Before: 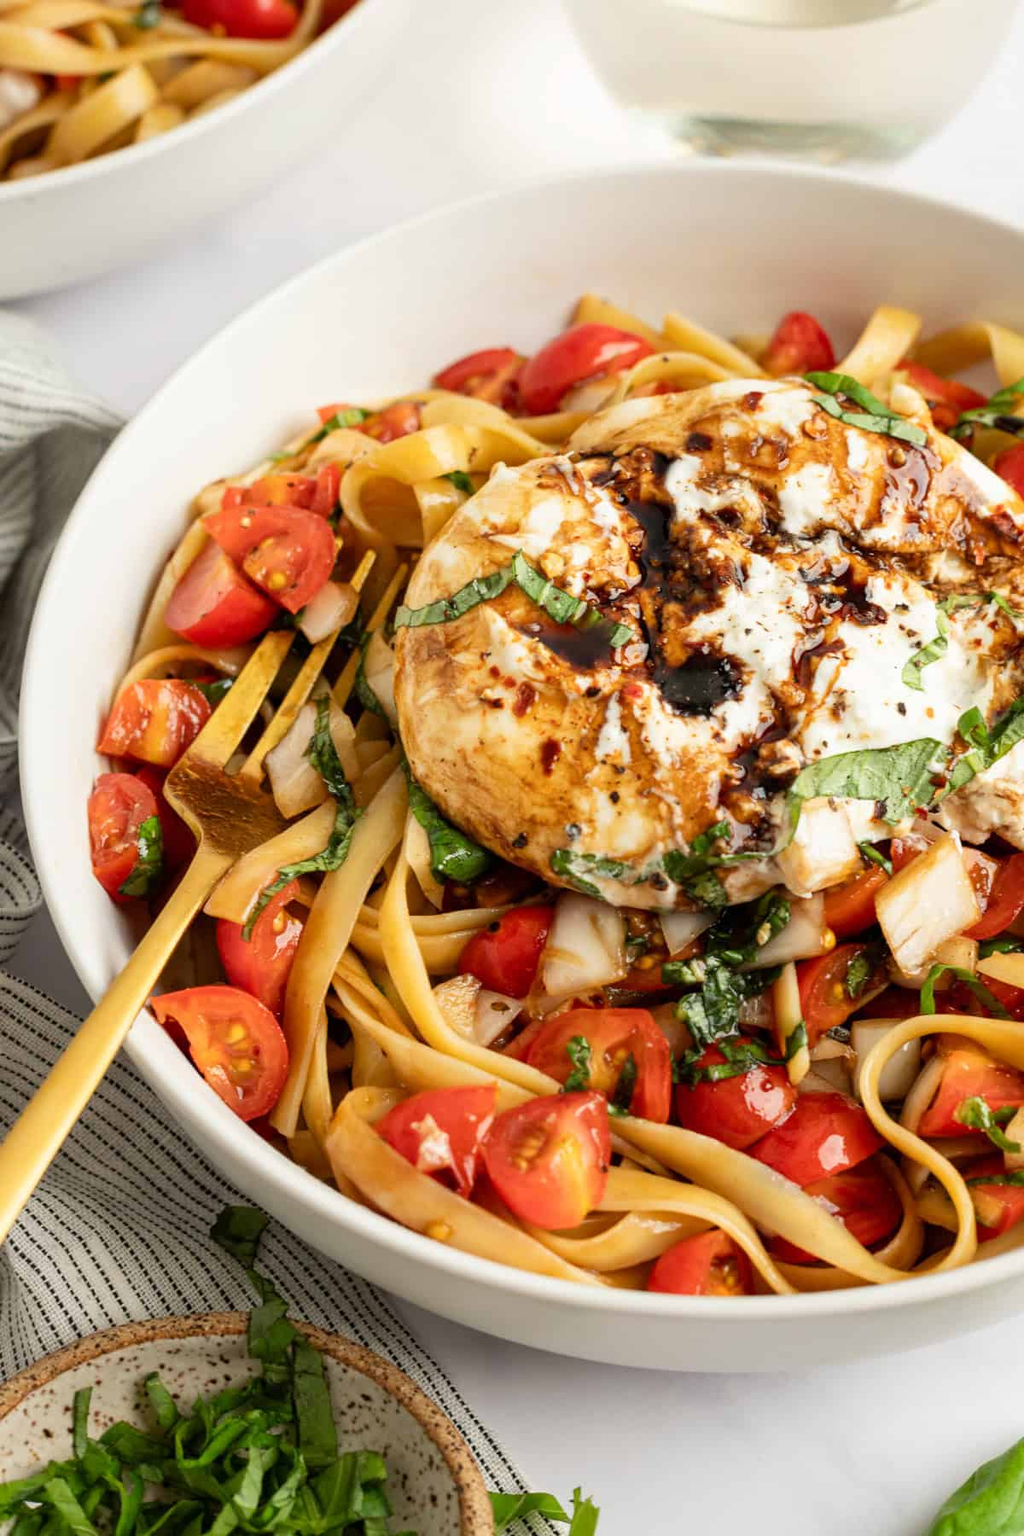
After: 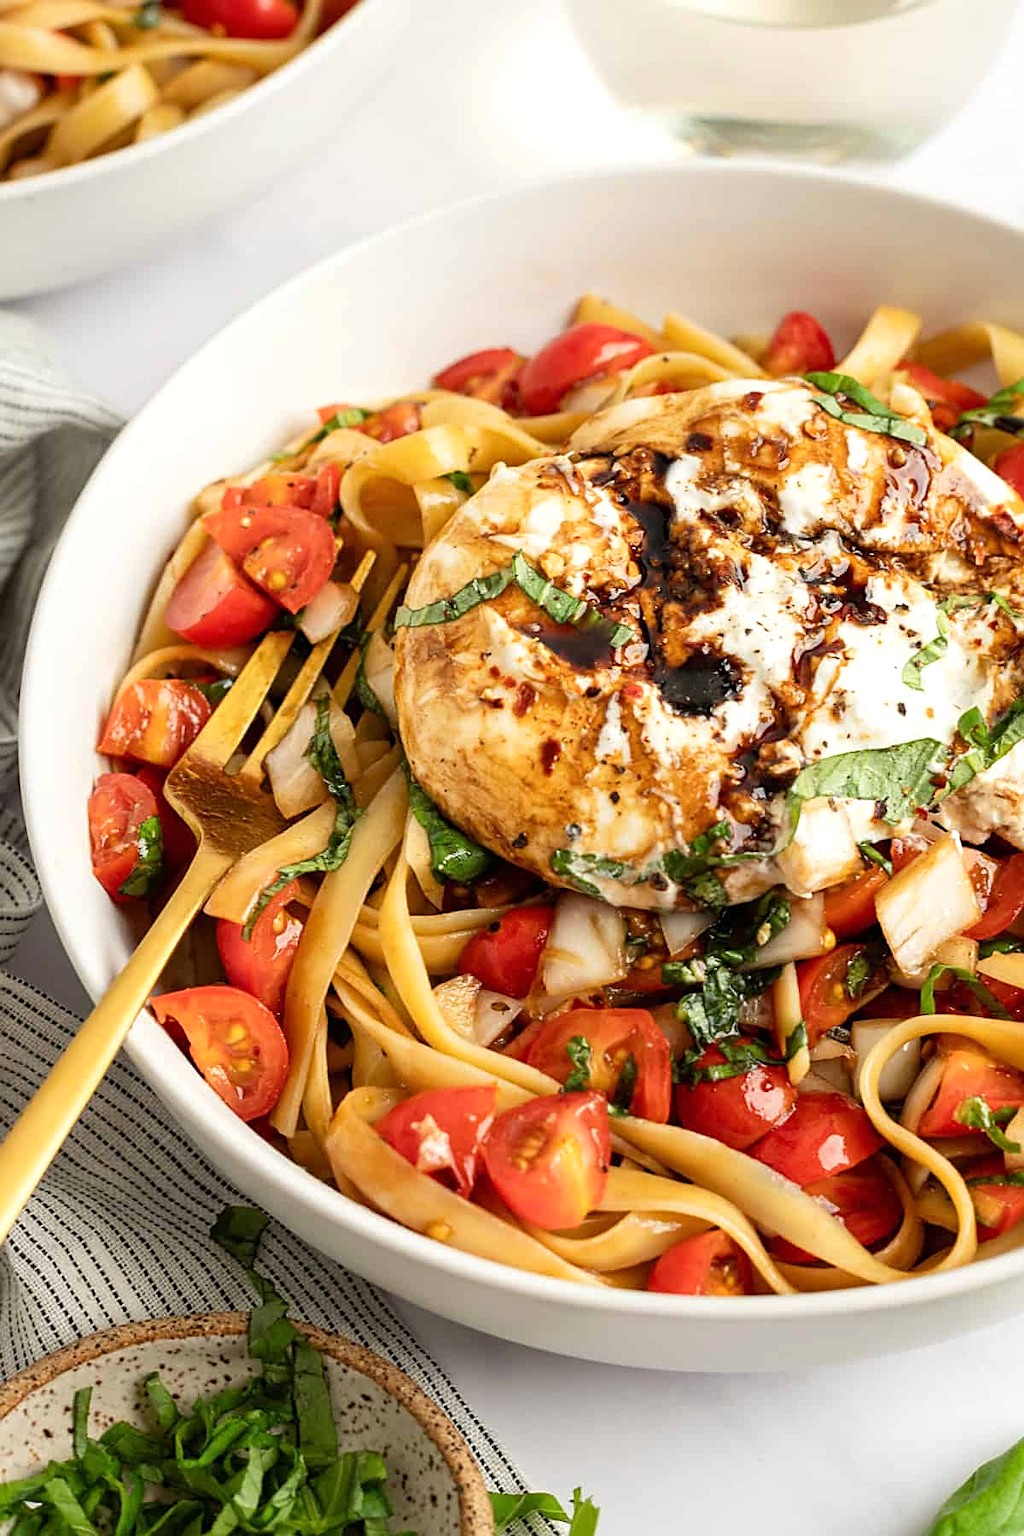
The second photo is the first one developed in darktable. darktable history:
exposure: exposure 0.128 EV, compensate highlight preservation false
sharpen: on, module defaults
color calibration: illuminant same as pipeline (D50), adaptation XYZ, x 0.345, y 0.359, temperature 5011.02 K
